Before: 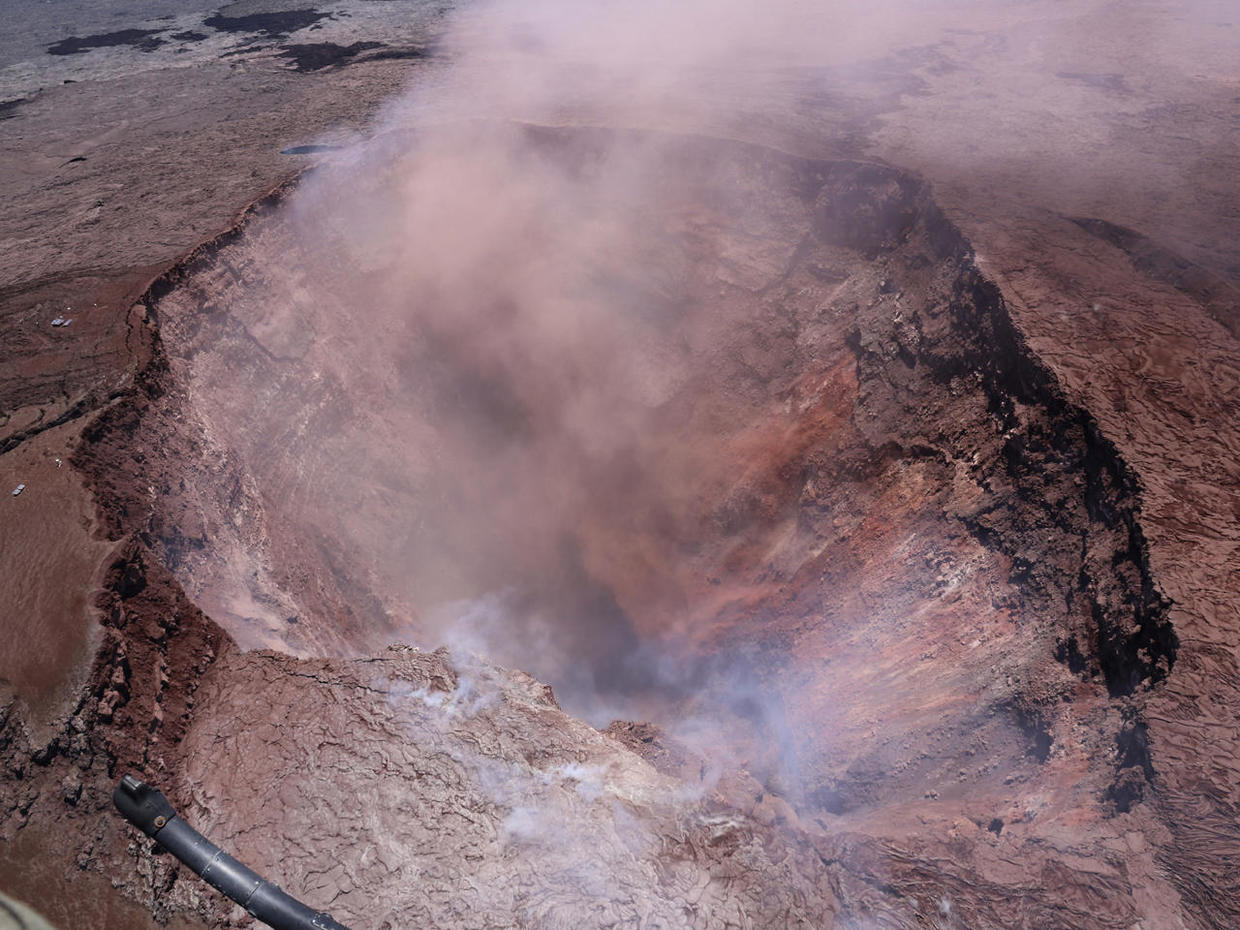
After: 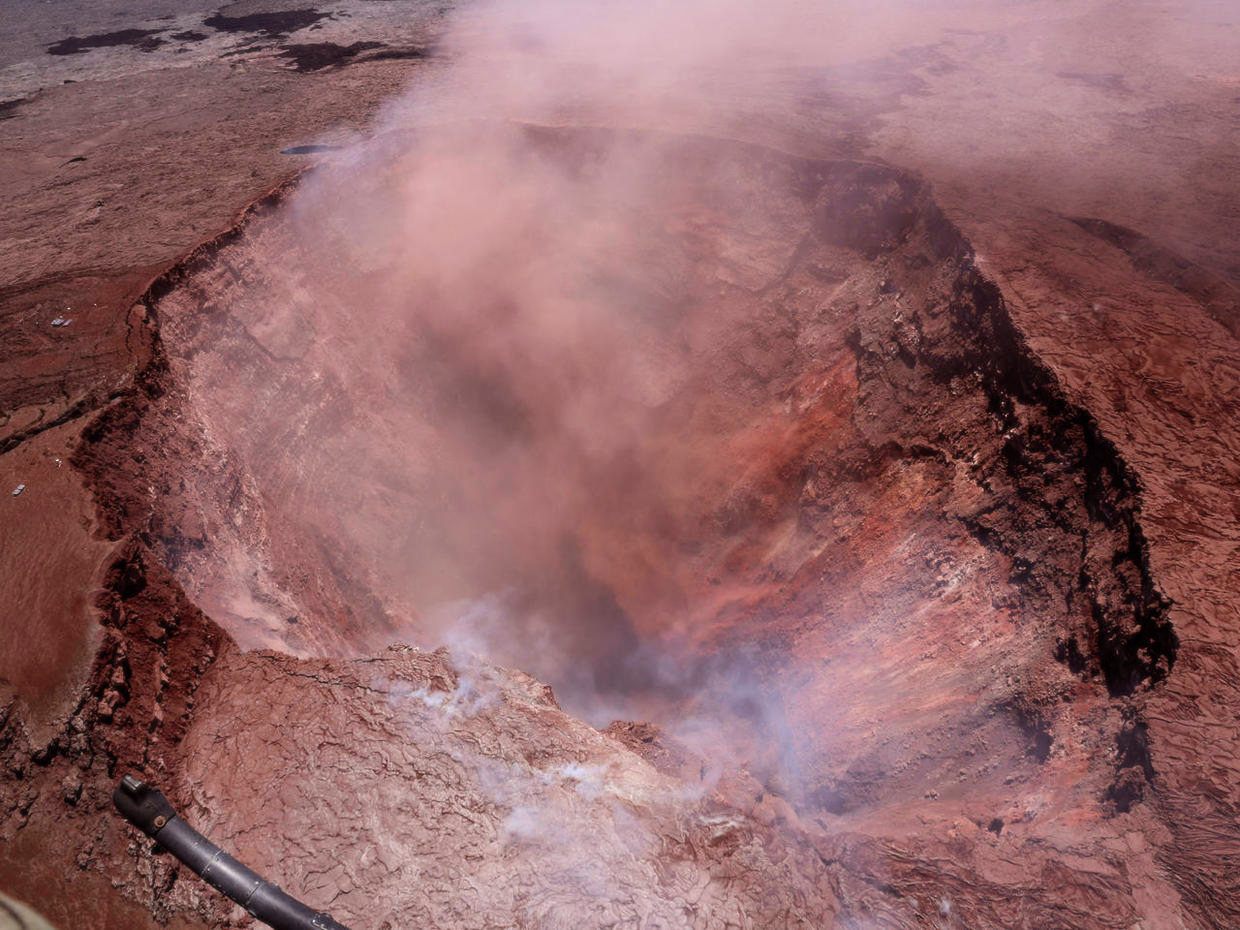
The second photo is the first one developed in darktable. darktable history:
rgb levels: mode RGB, independent channels, levels [[0, 0.5, 1], [0, 0.521, 1], [0, 0.536, 1]]
soften: size 10%, saturation 50%, brightness 0.2 EV, mix 10%
